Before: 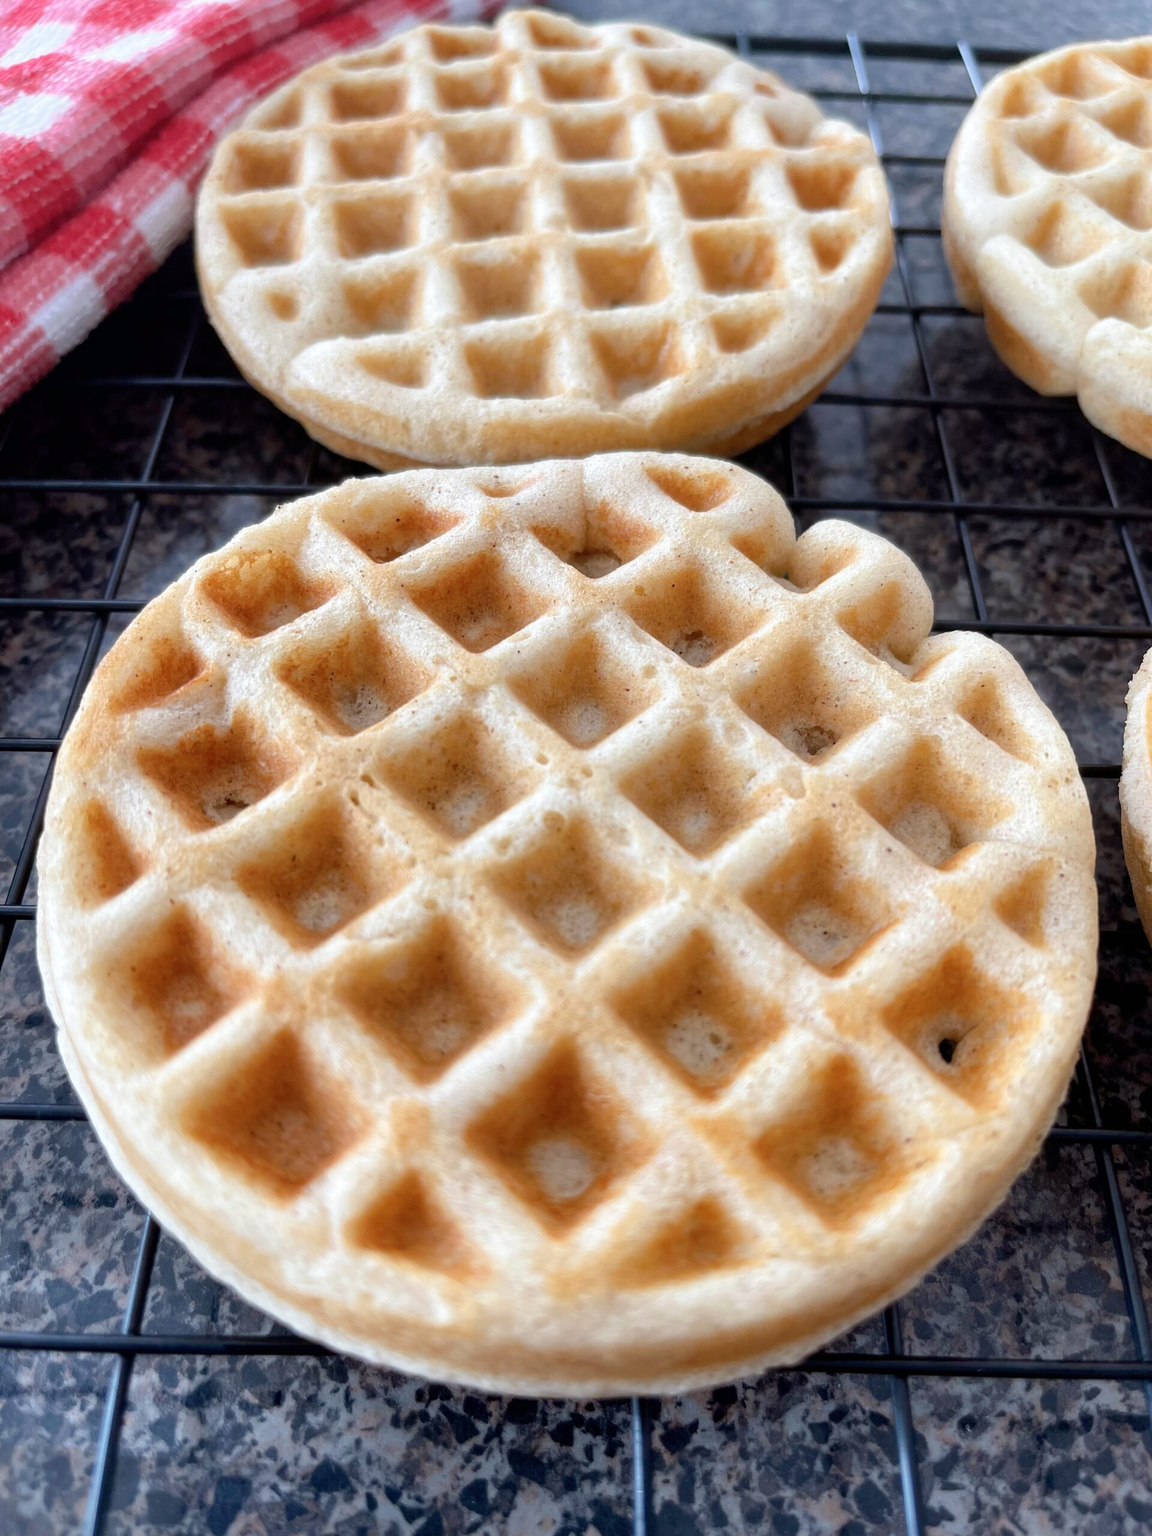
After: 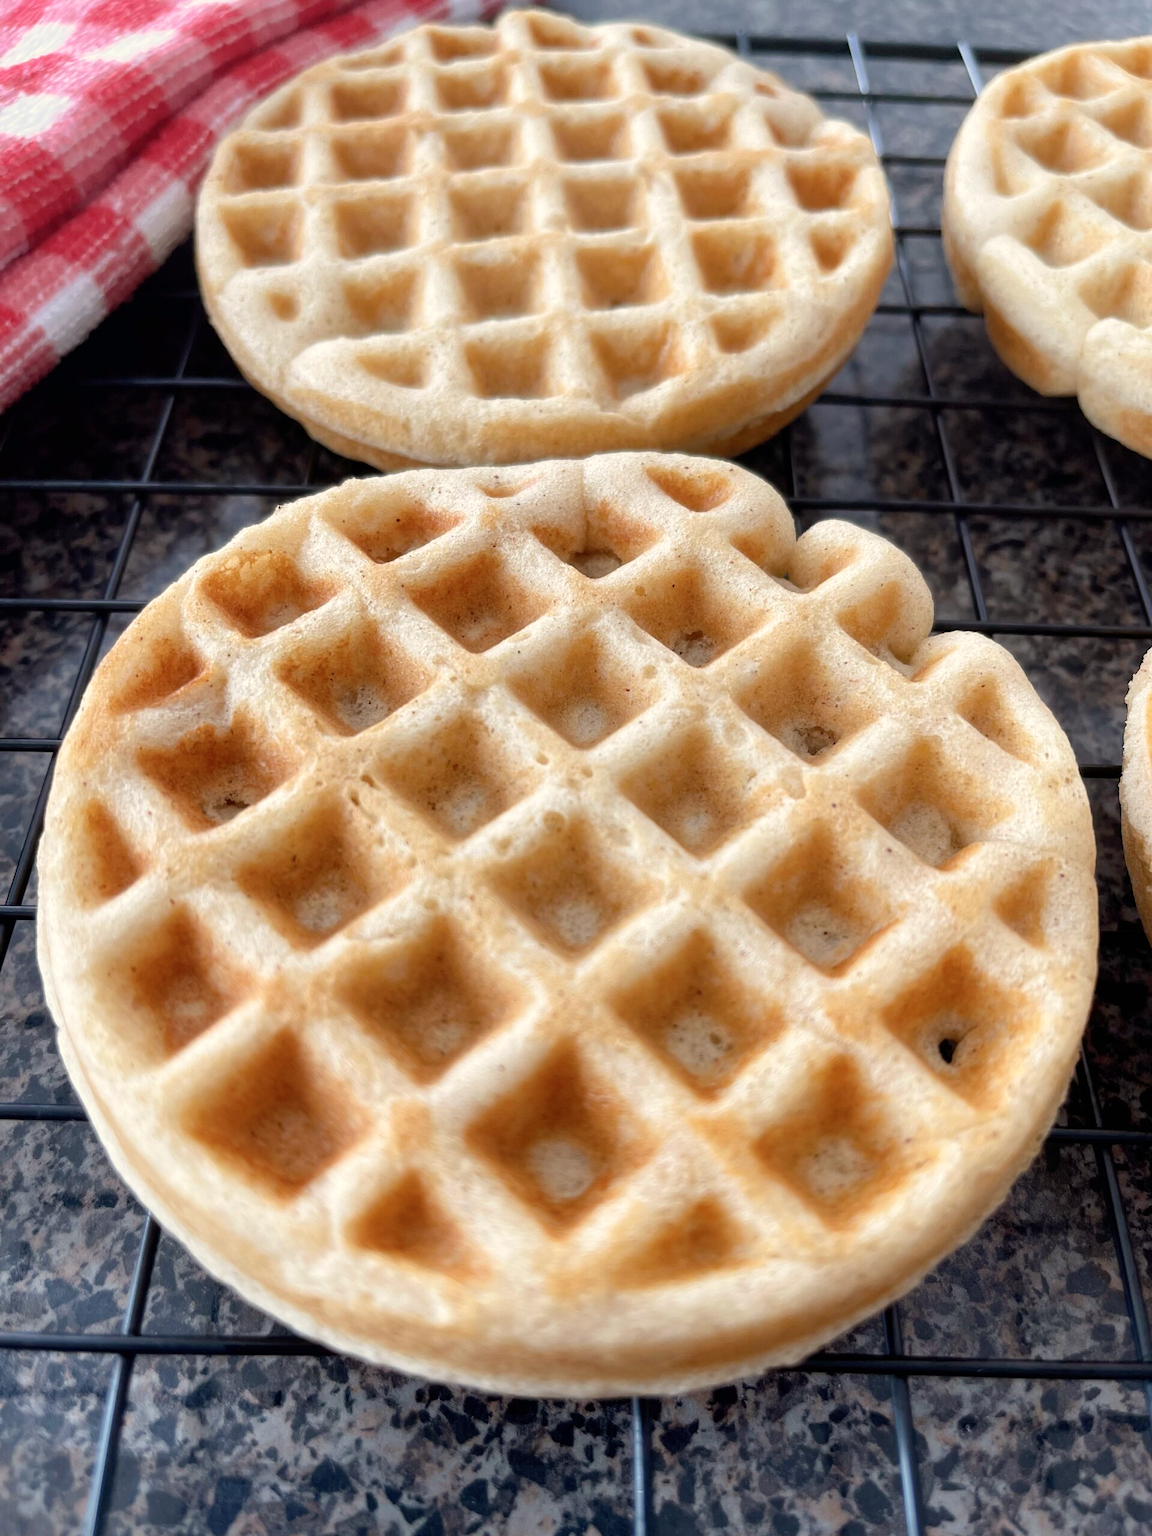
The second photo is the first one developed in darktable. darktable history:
color calibration: x 0.329, y 0.345, temperature 5653.62 K, gamut compression 1.72
